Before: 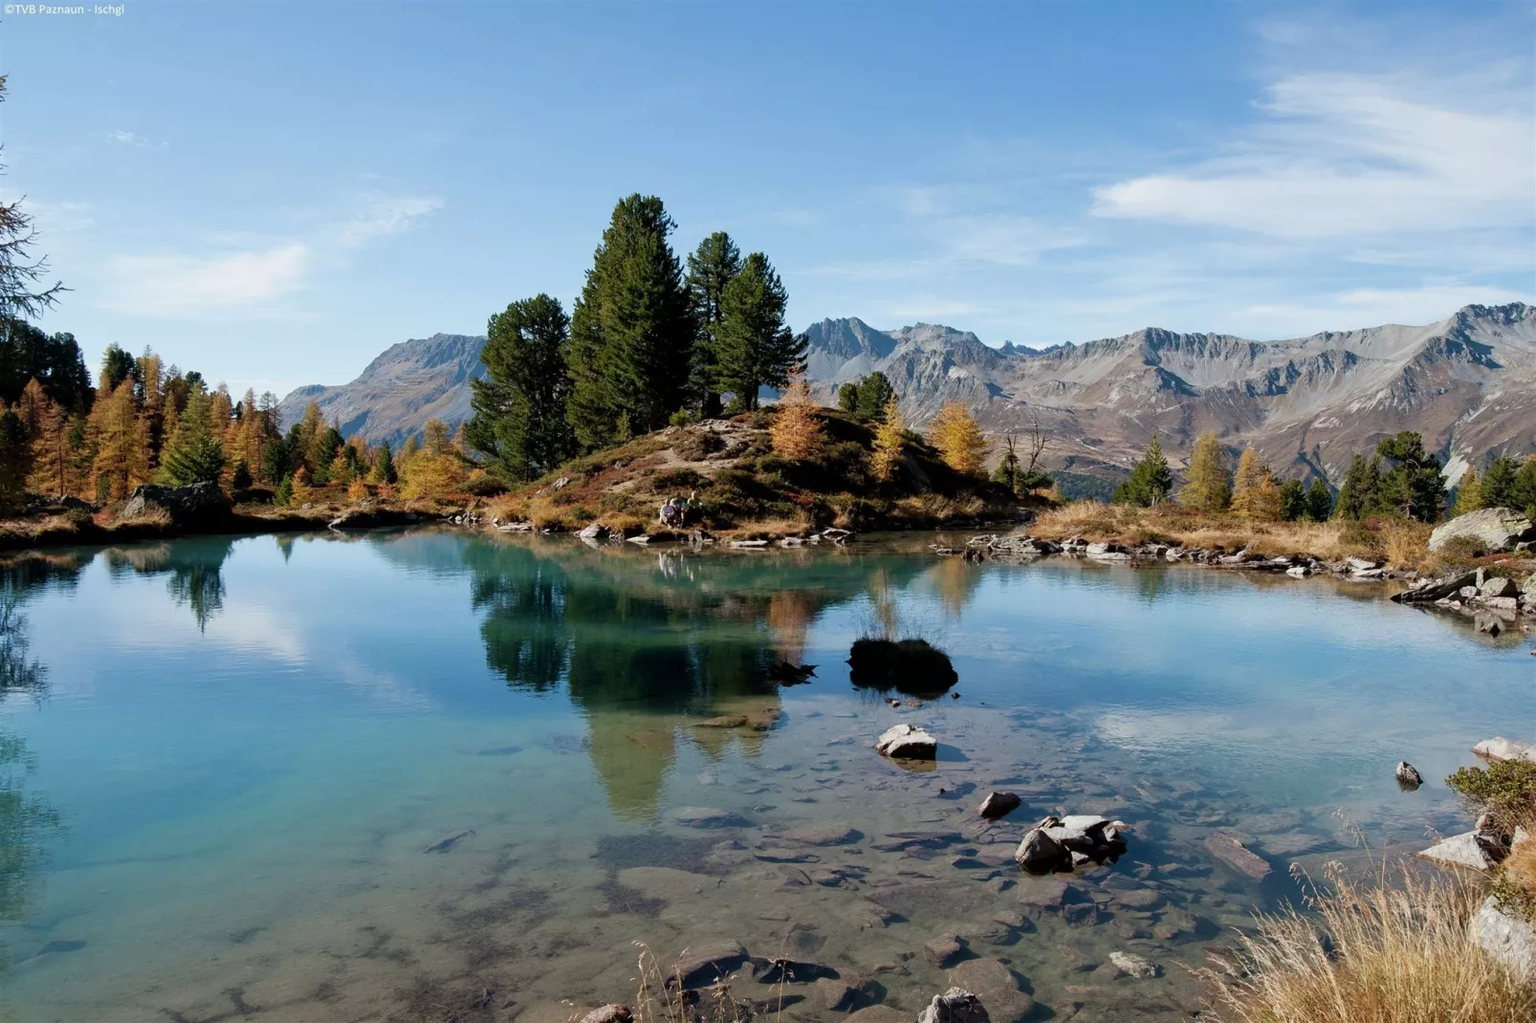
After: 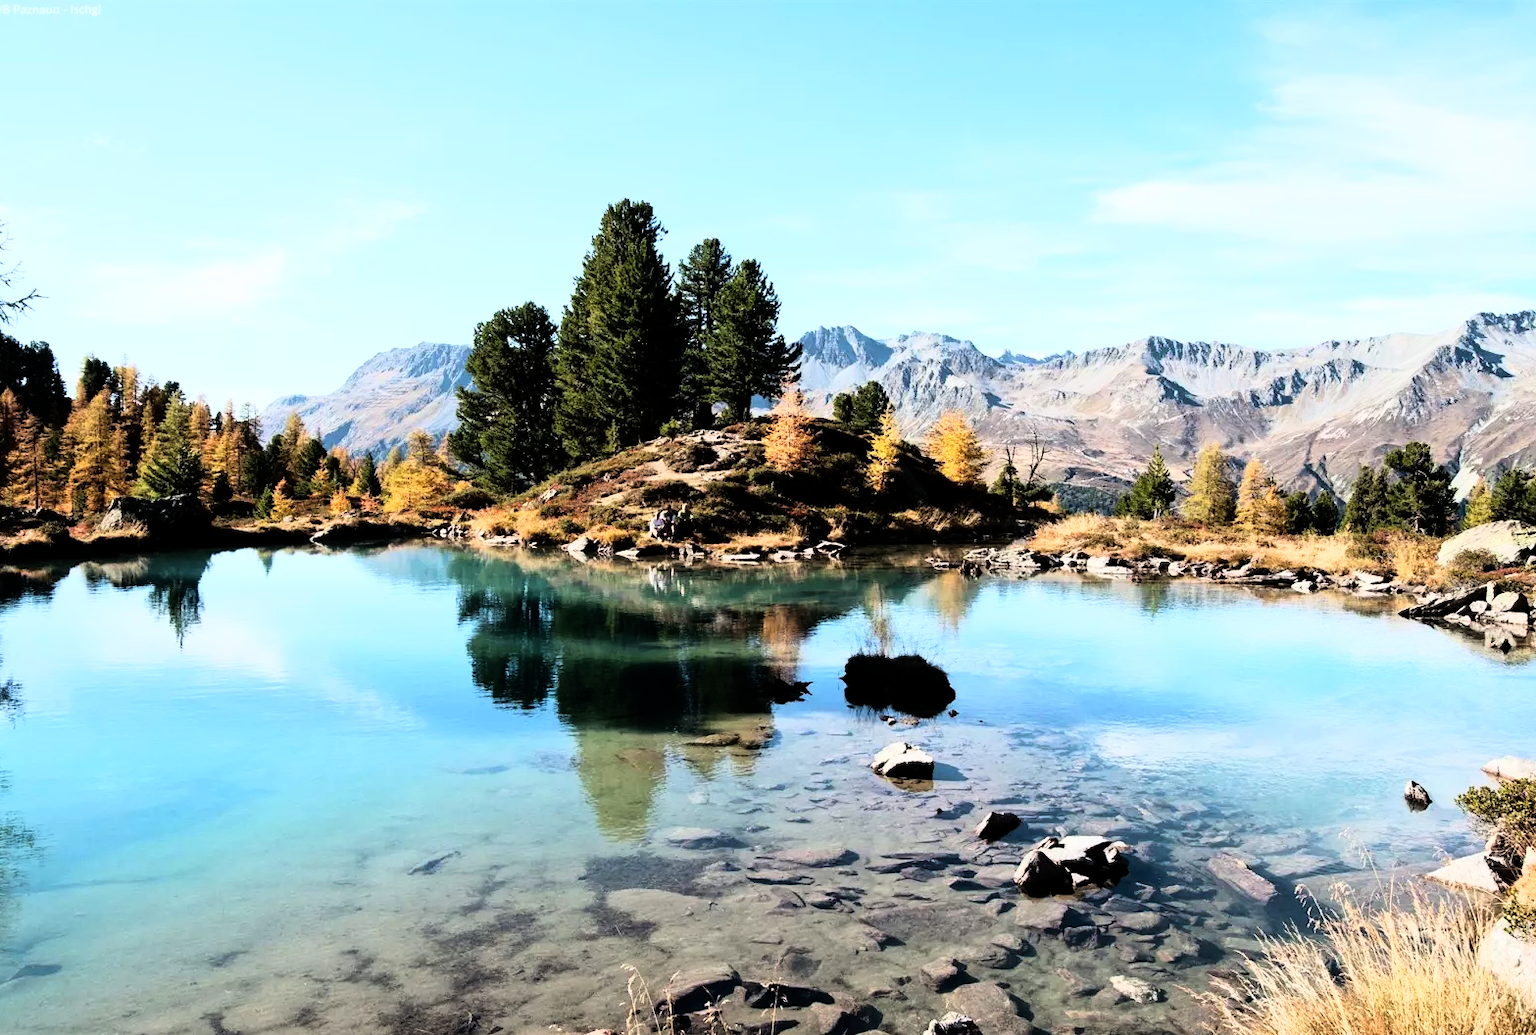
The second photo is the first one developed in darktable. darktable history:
crop and rotate: left 1.774%, right 0.633%, bottom 1.28%
rgb curve: curves: ch0 [(0, 0) (0.21, 0.15) (0.24, 0.21) (0.5, 0.75) (0.75, 0.96) (0.89, 0.99) (1, 1)]; ch1 [(0, 0.02) (0.21, 0.13) (0.25, 0.2) (0.5, 0.67) (0.75, 0.9) (0.89, 0.97) (1, 1)]; ch2 [(0, 0.02) (0.21, 0.13) (0.25, 0.2) (0.5, 0.67) (0.75, 0.9) (0.89, 0.97) (1, 1)], compensate middle gray true
